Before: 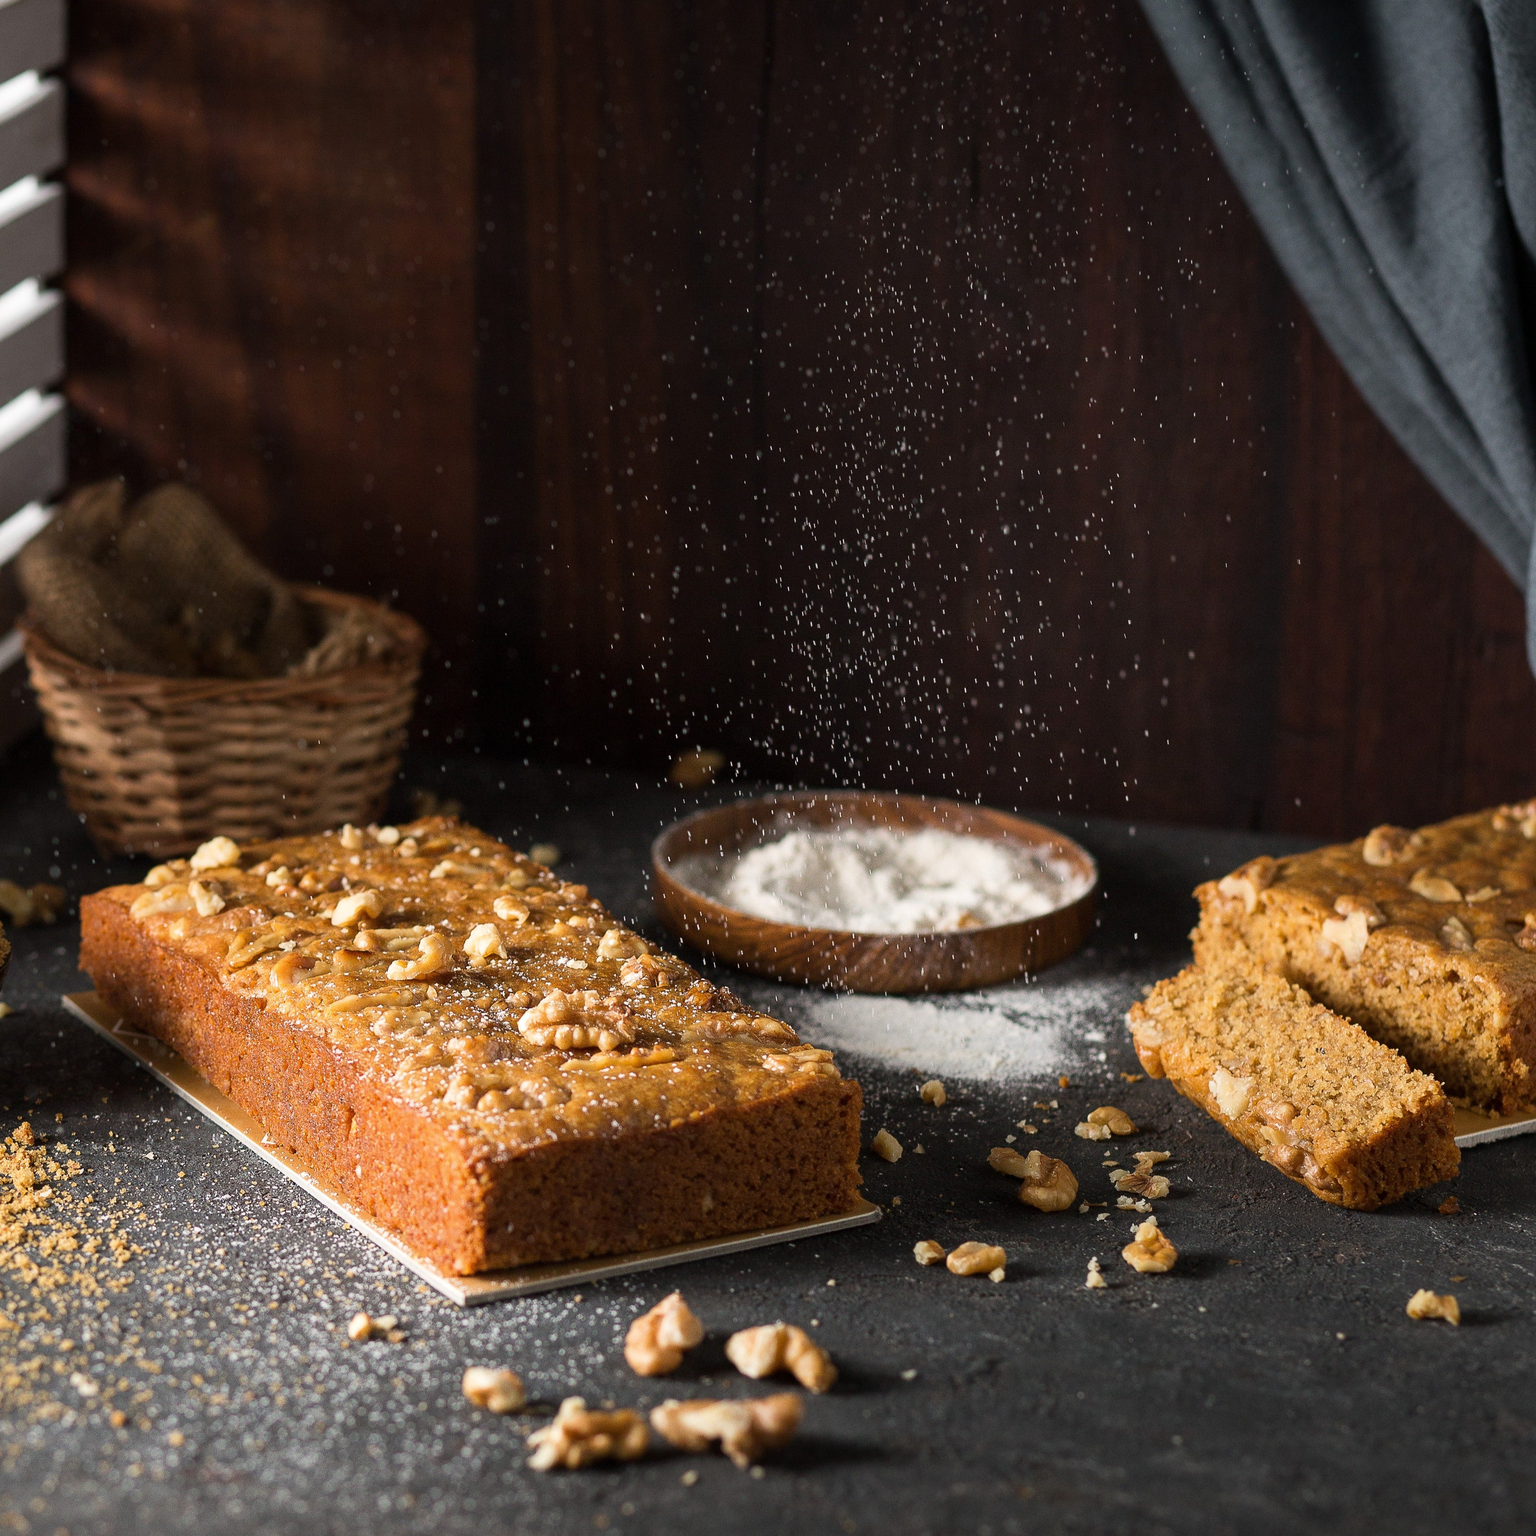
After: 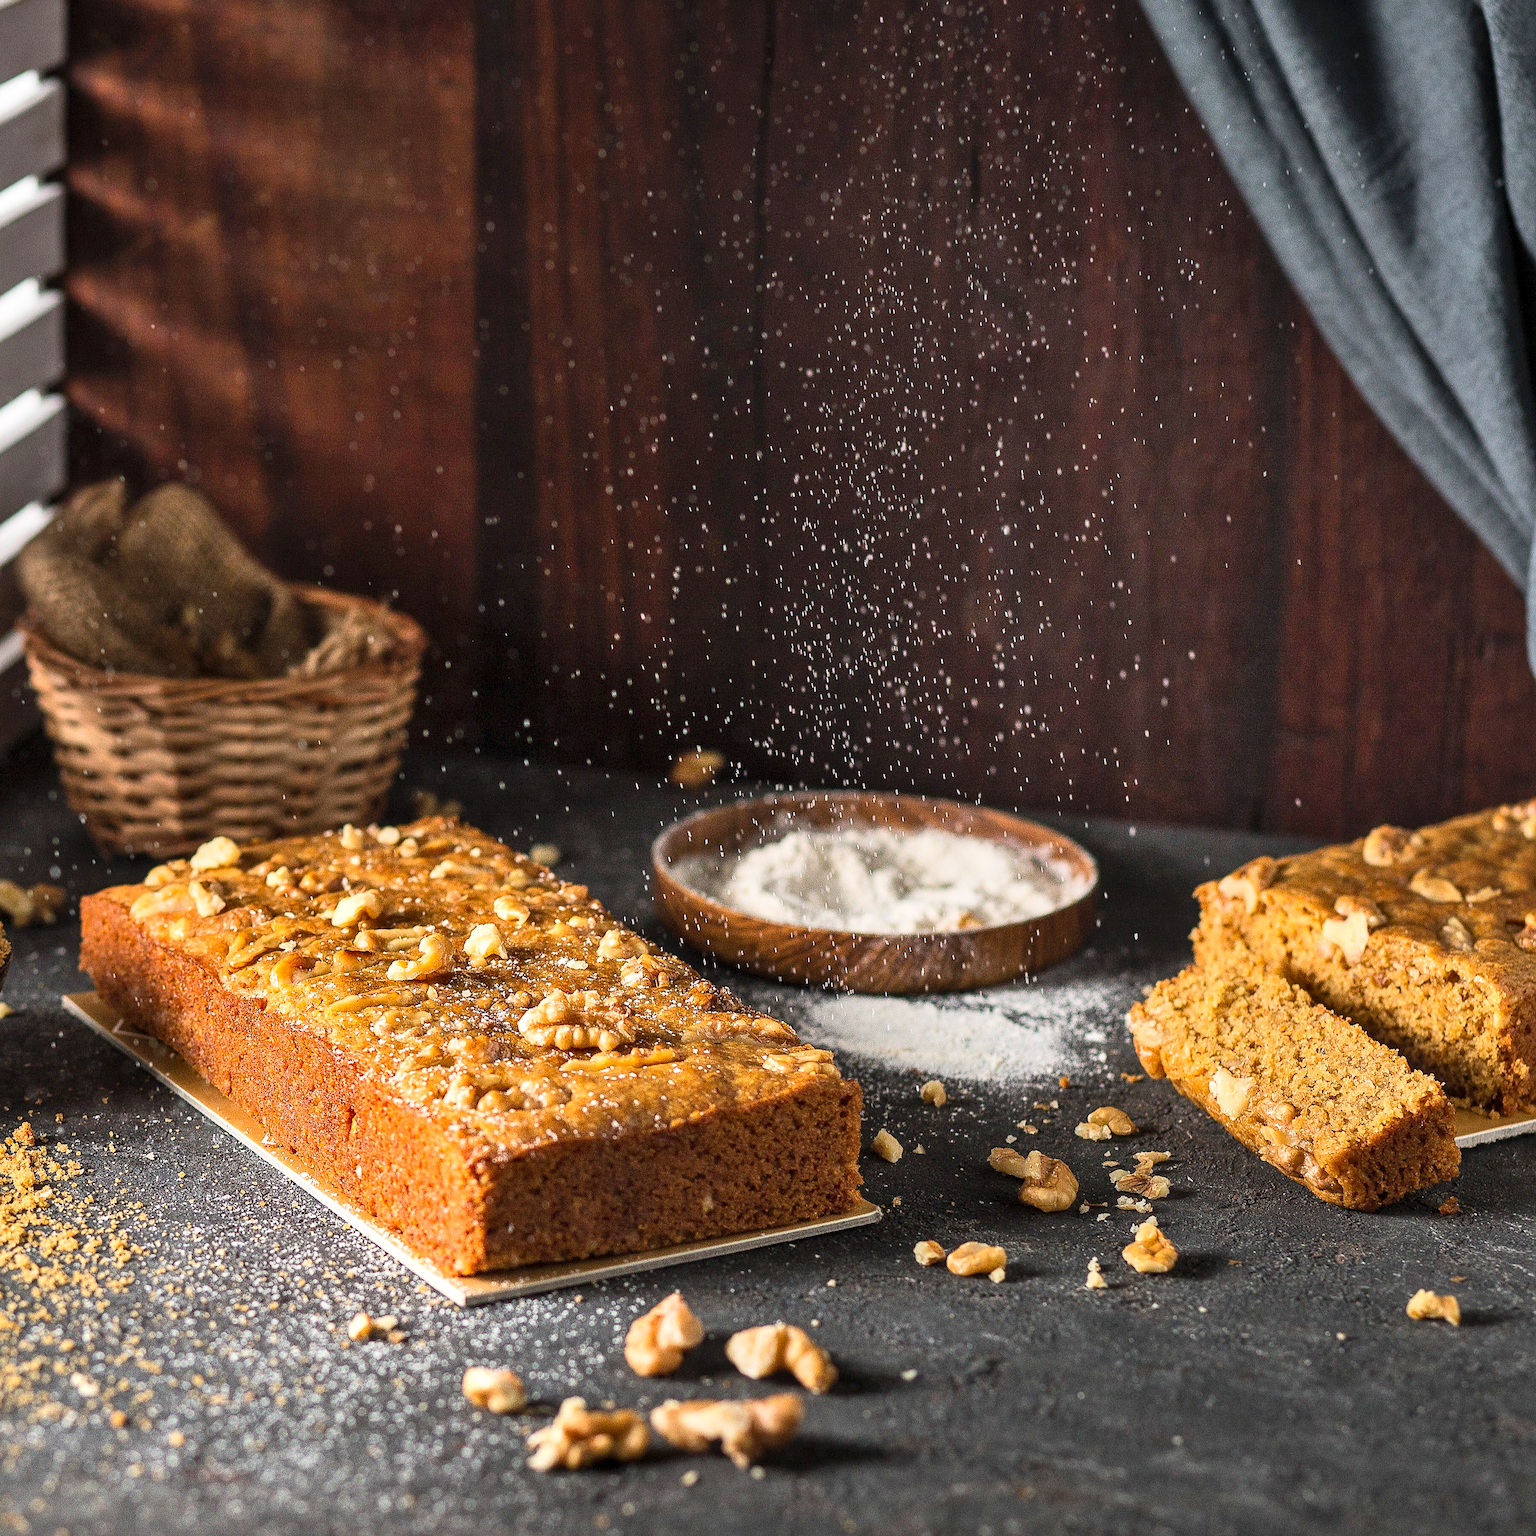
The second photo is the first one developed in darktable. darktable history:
shadows and highlights: low approximation 0.01, soften with gaussian
sharpen: on, module defaults
local contrast: on, module defaults
contrast brightness saturation: contrast 0.2, brightness 0.168, saturation 0.225
